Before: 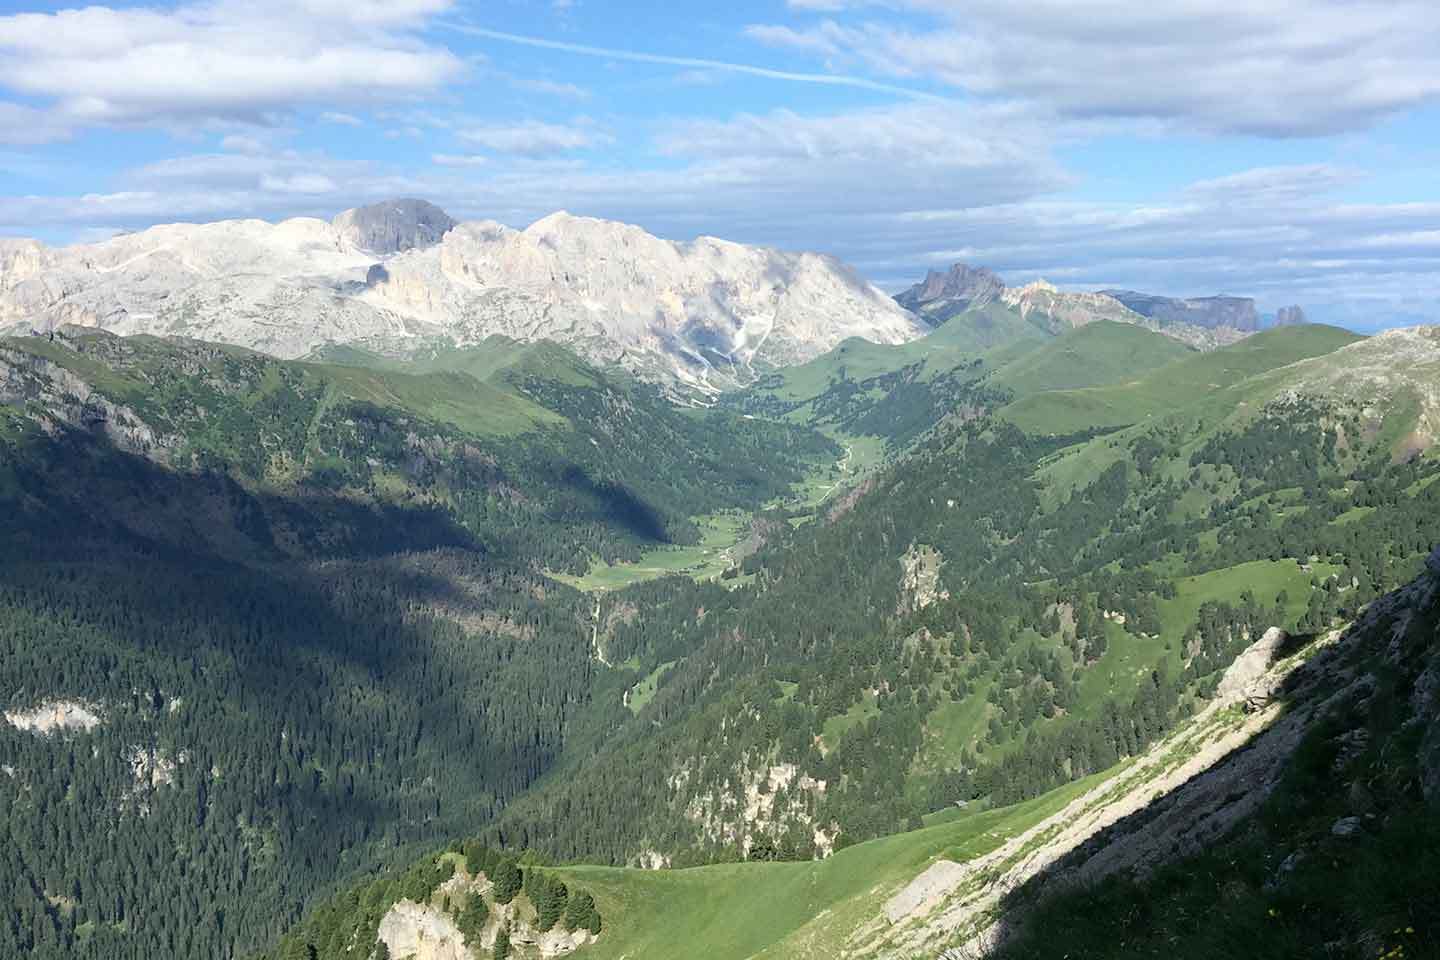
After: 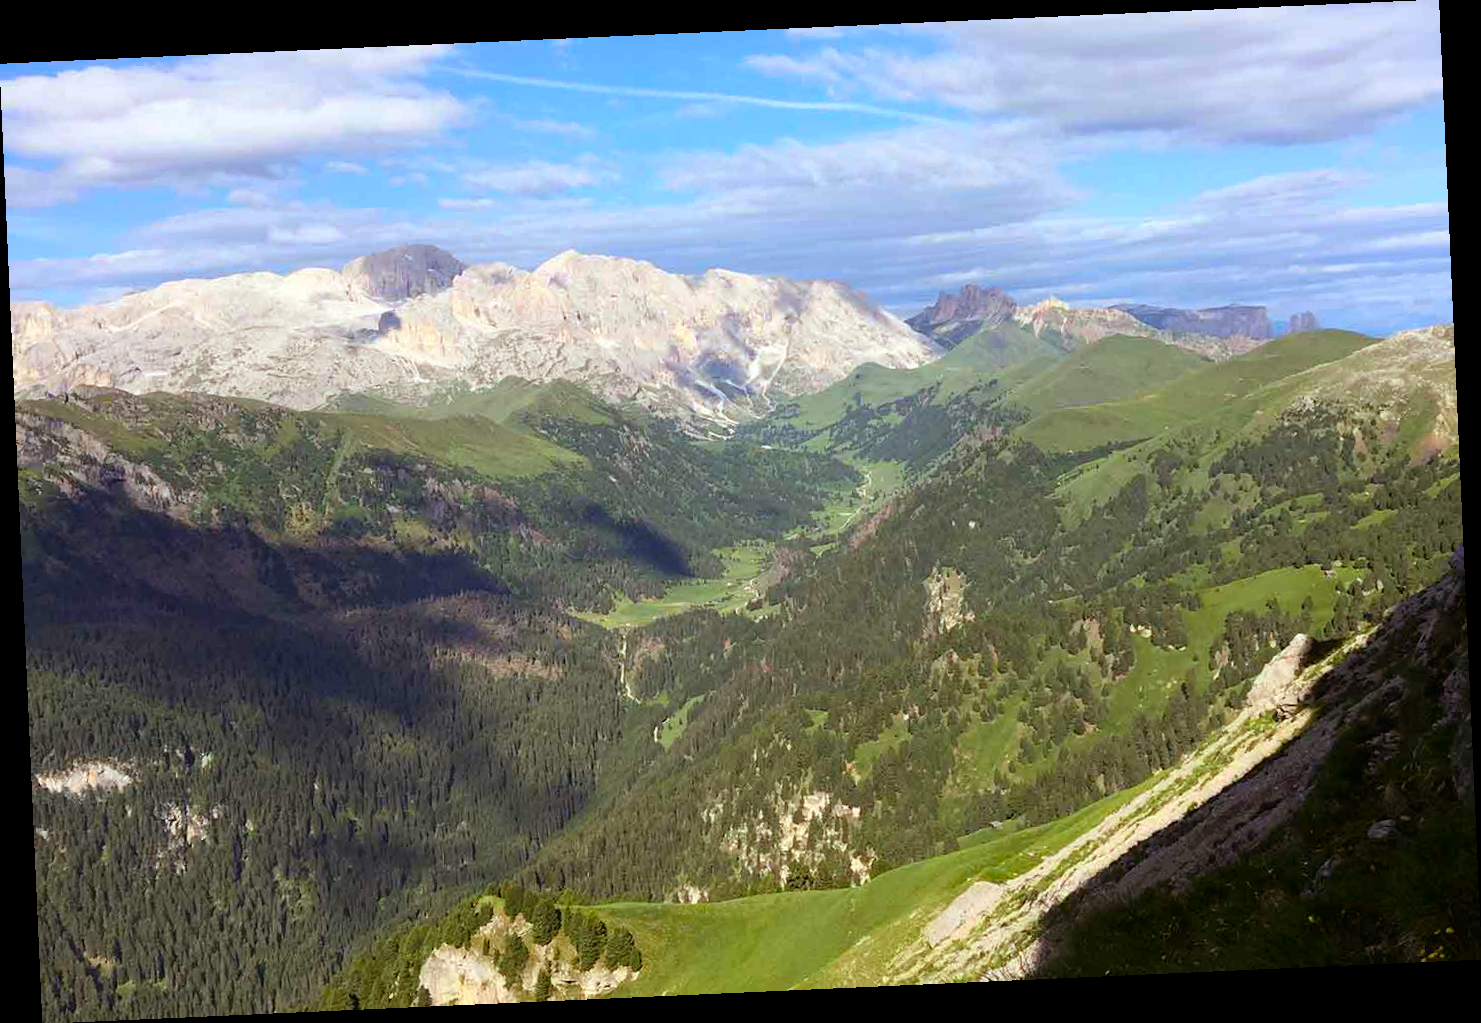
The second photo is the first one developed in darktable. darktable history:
rotate and perspective: rotation -2.56°, automatic cropping off
color correction: saturation 1.34
rgb levels: mode RGB, independent channels, levels [[0, 0.5, 1], [0, 0.521, 1], [0, 0.536, 1]]
